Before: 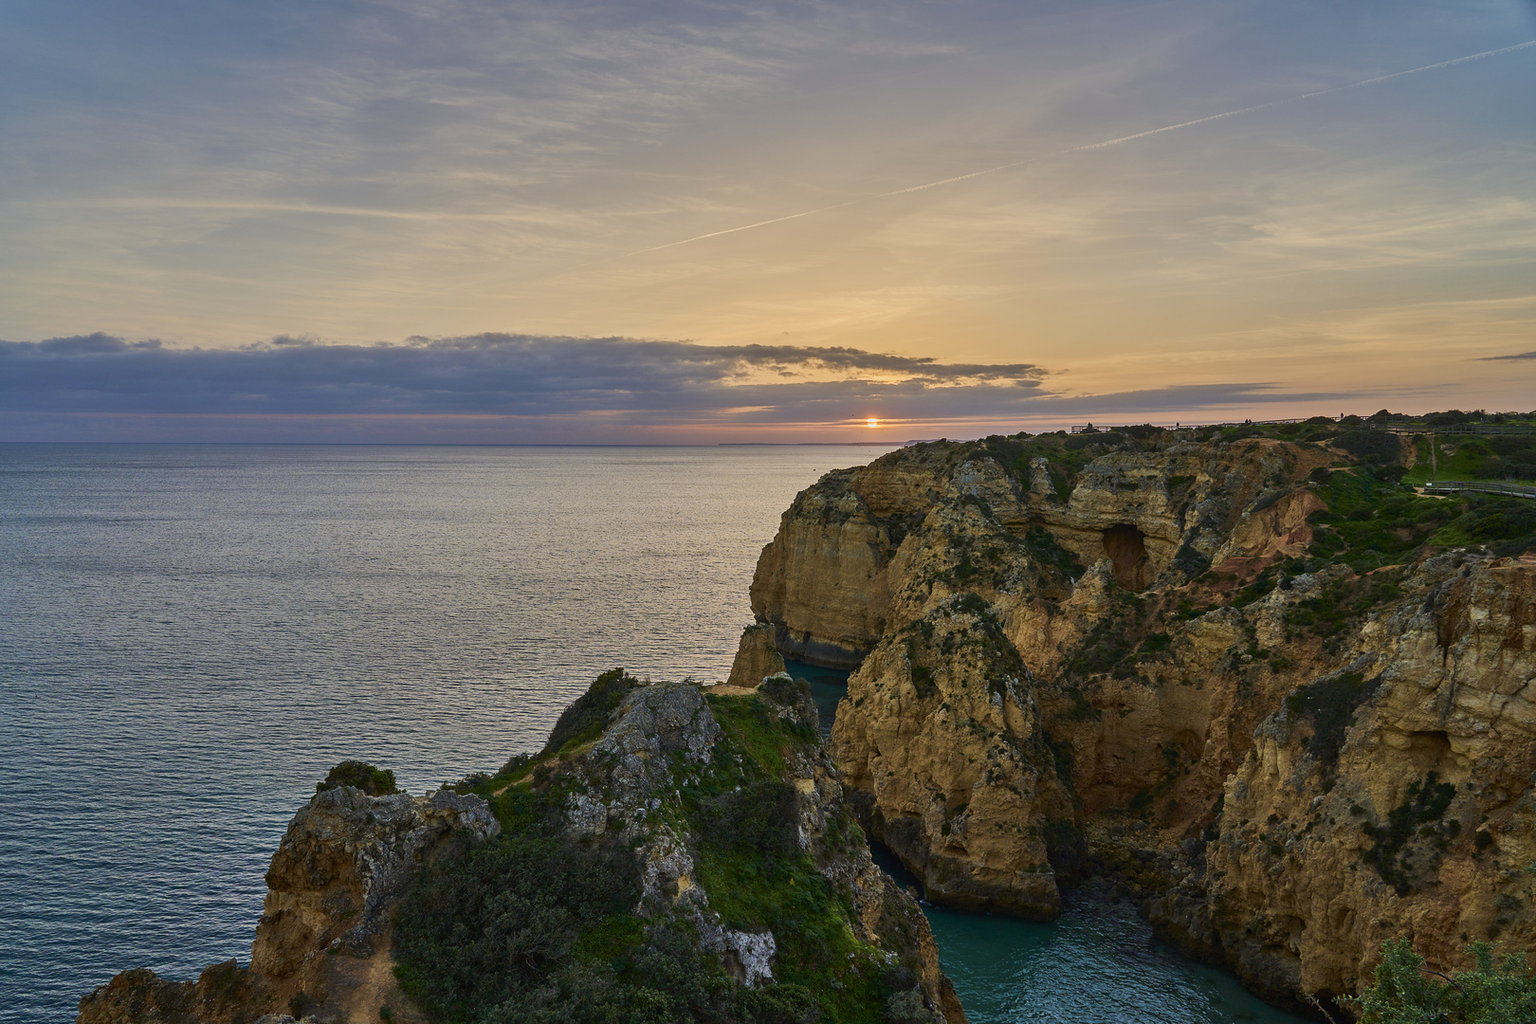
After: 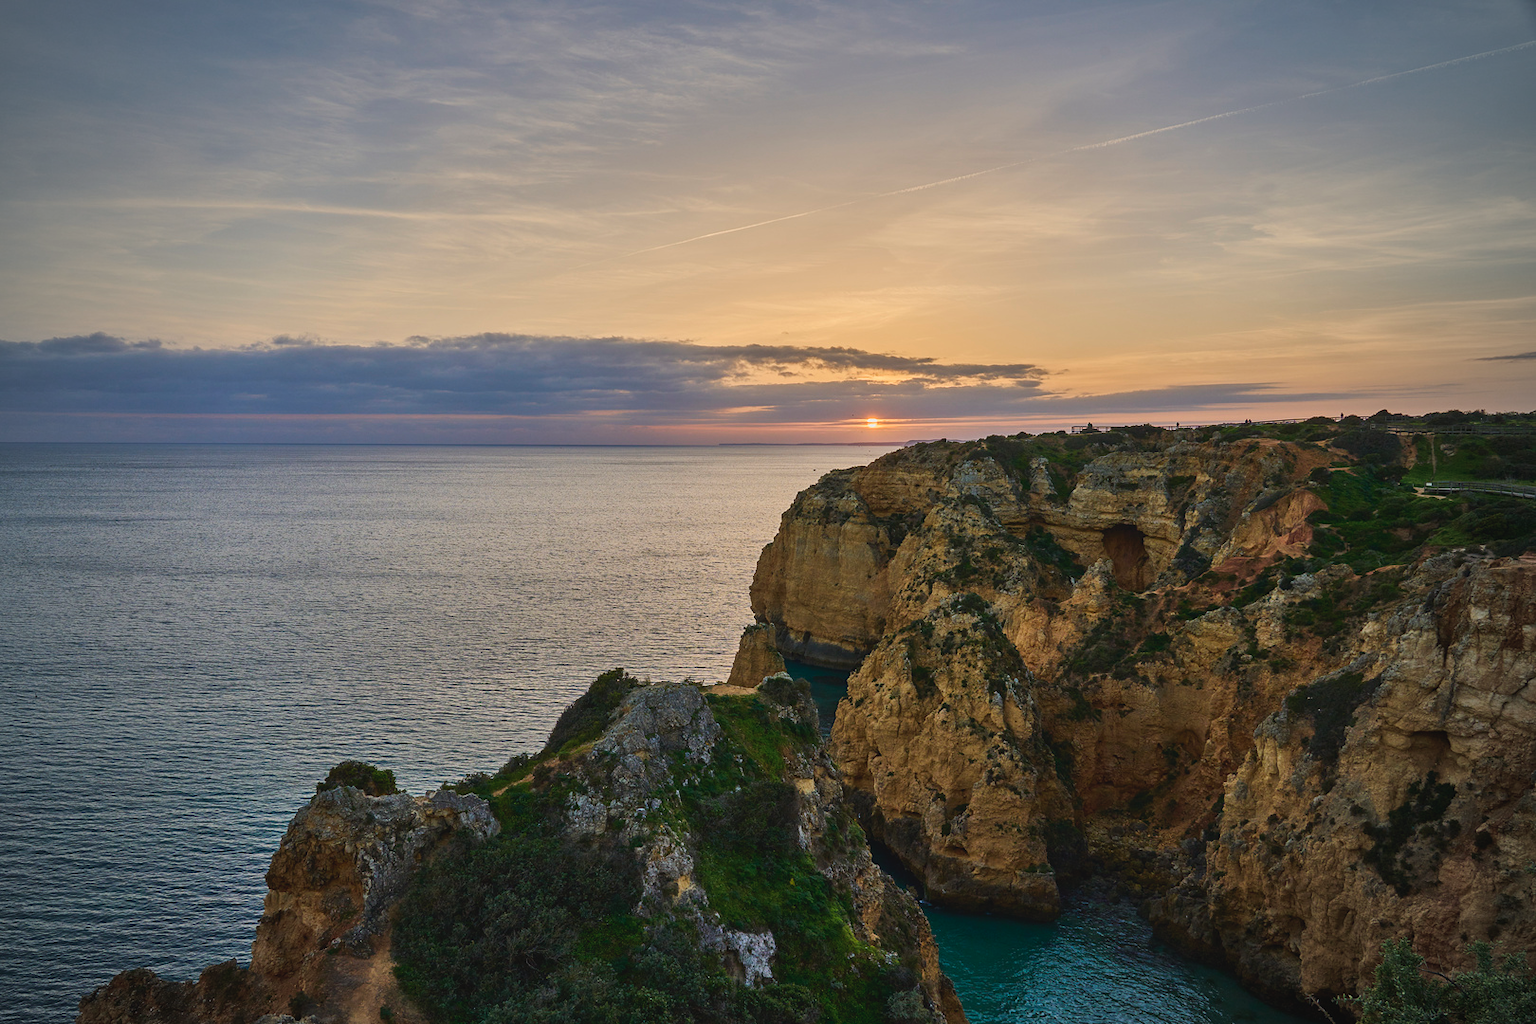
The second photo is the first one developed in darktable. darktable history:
exposure: black level correction -0.005, exposure 0.054 EV, compensate highlight preservation false
vignetting: fall-off start 71.74%
